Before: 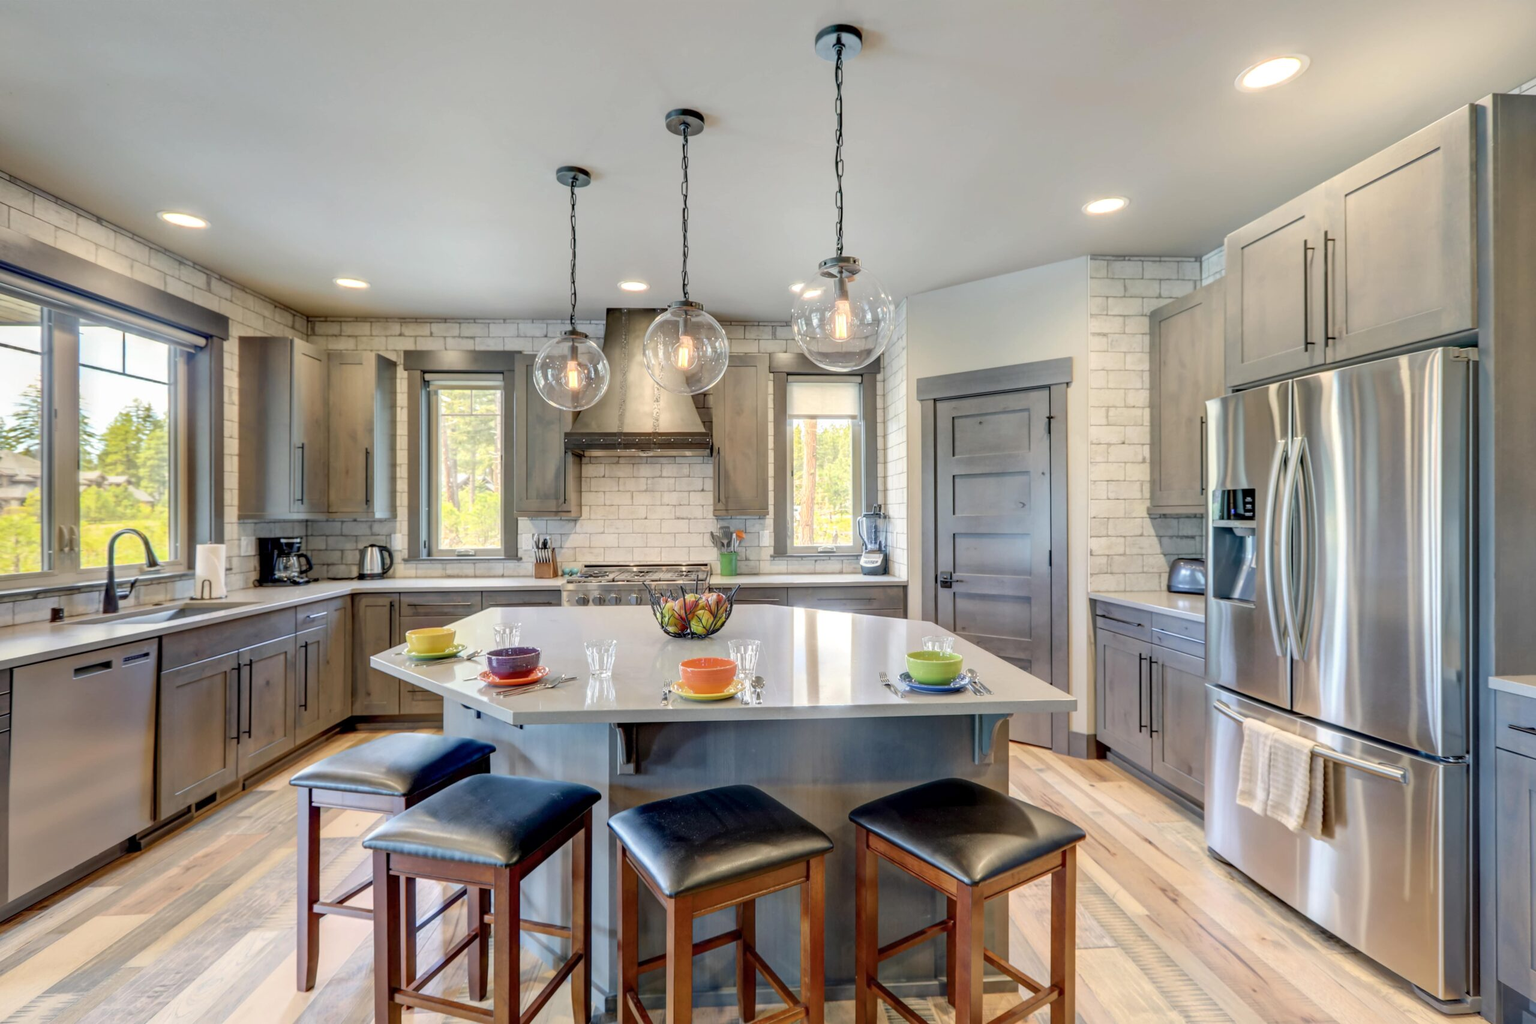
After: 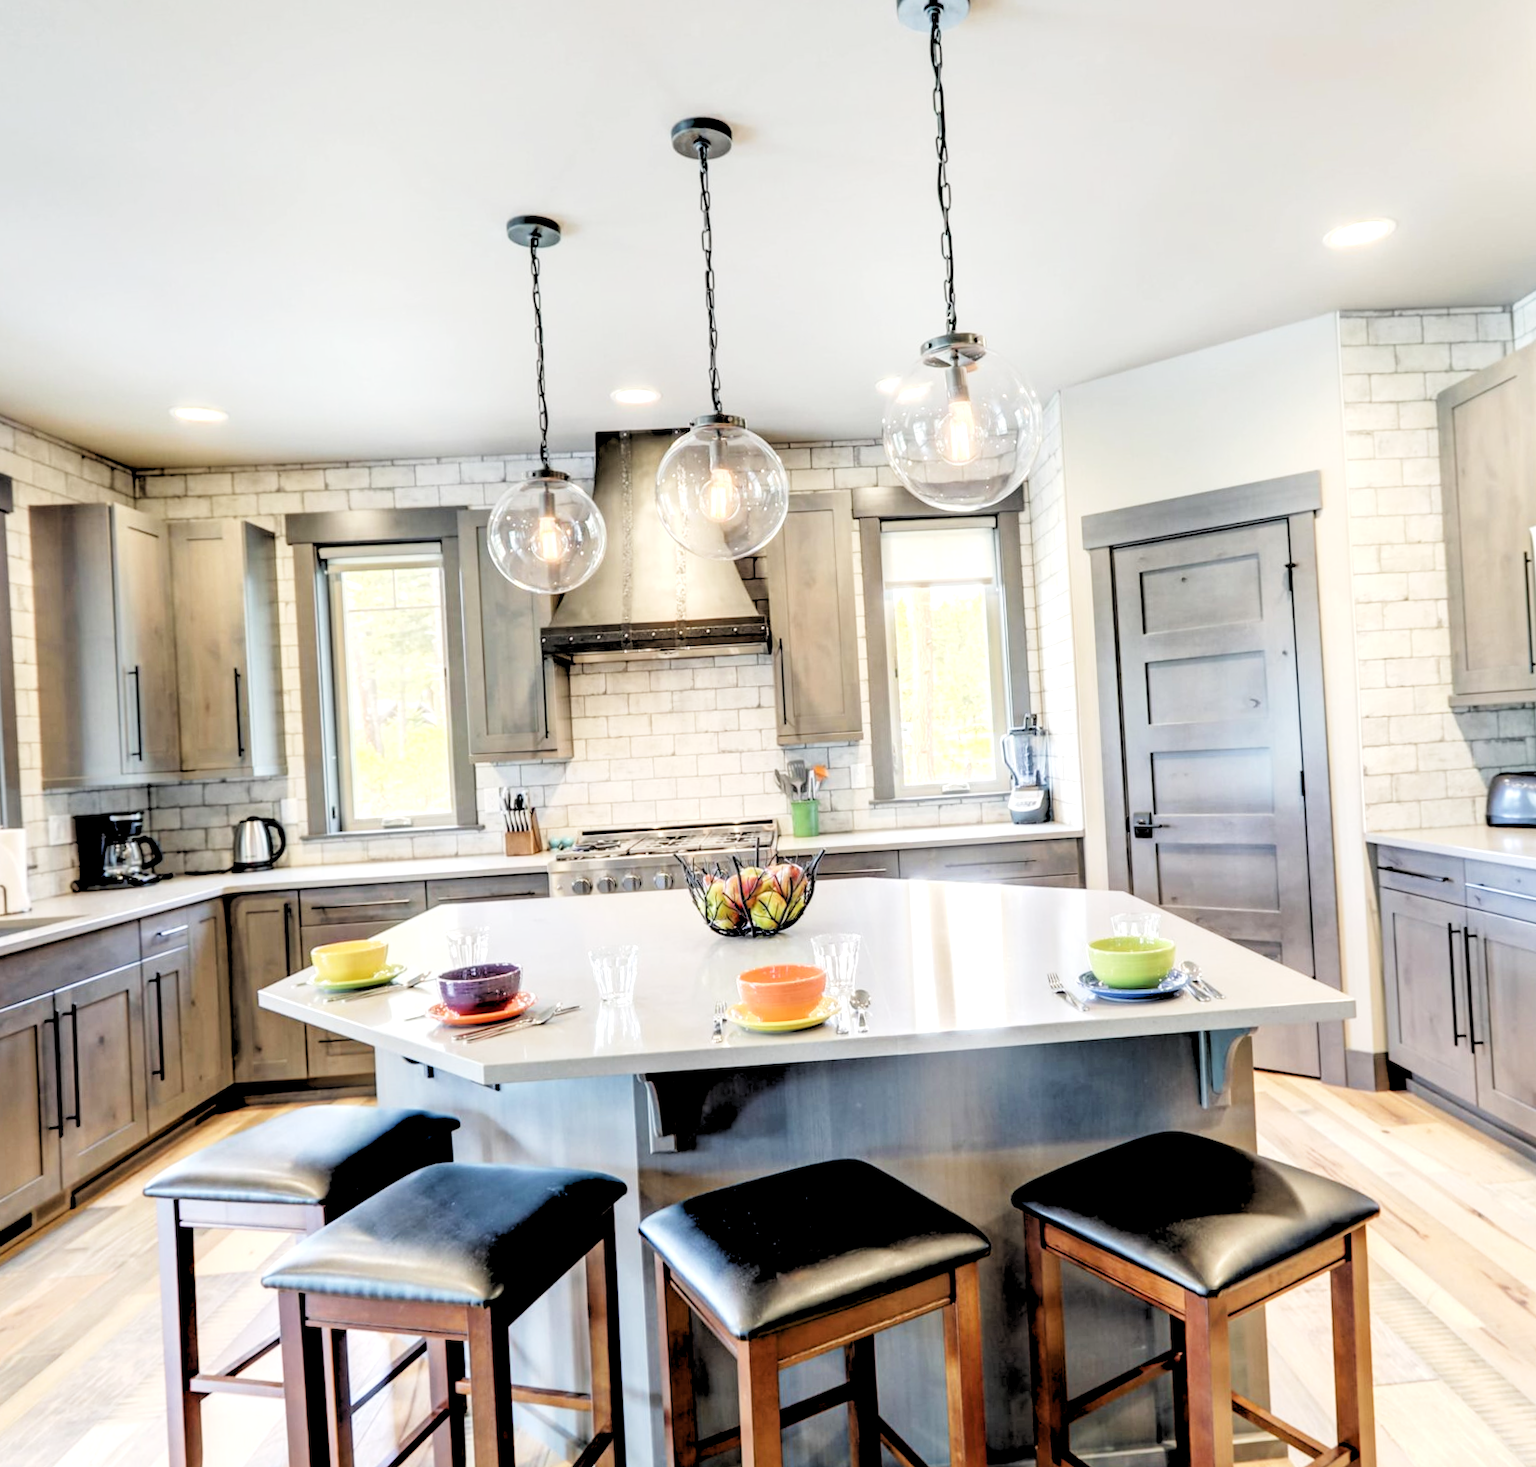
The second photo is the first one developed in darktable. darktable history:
rotate and perspective: rotation -3°, crop left 0.031, crop right 0.968, crop top 0.07, crop bottom 0.93
exposure: exposure 0.376 EV, compensate highlight preservation false
rgb levels: levels [[0.034, 0.472, 0.904], [0, 0.5, 1], [0, 0.5, 1]]
crop and rotate: left 12.648%, right 20.685%
base curve: curves: ch0 [(0, 0) (0.204, 0.334) (0.55, 0.733) (1, 1)], preserve colors none
